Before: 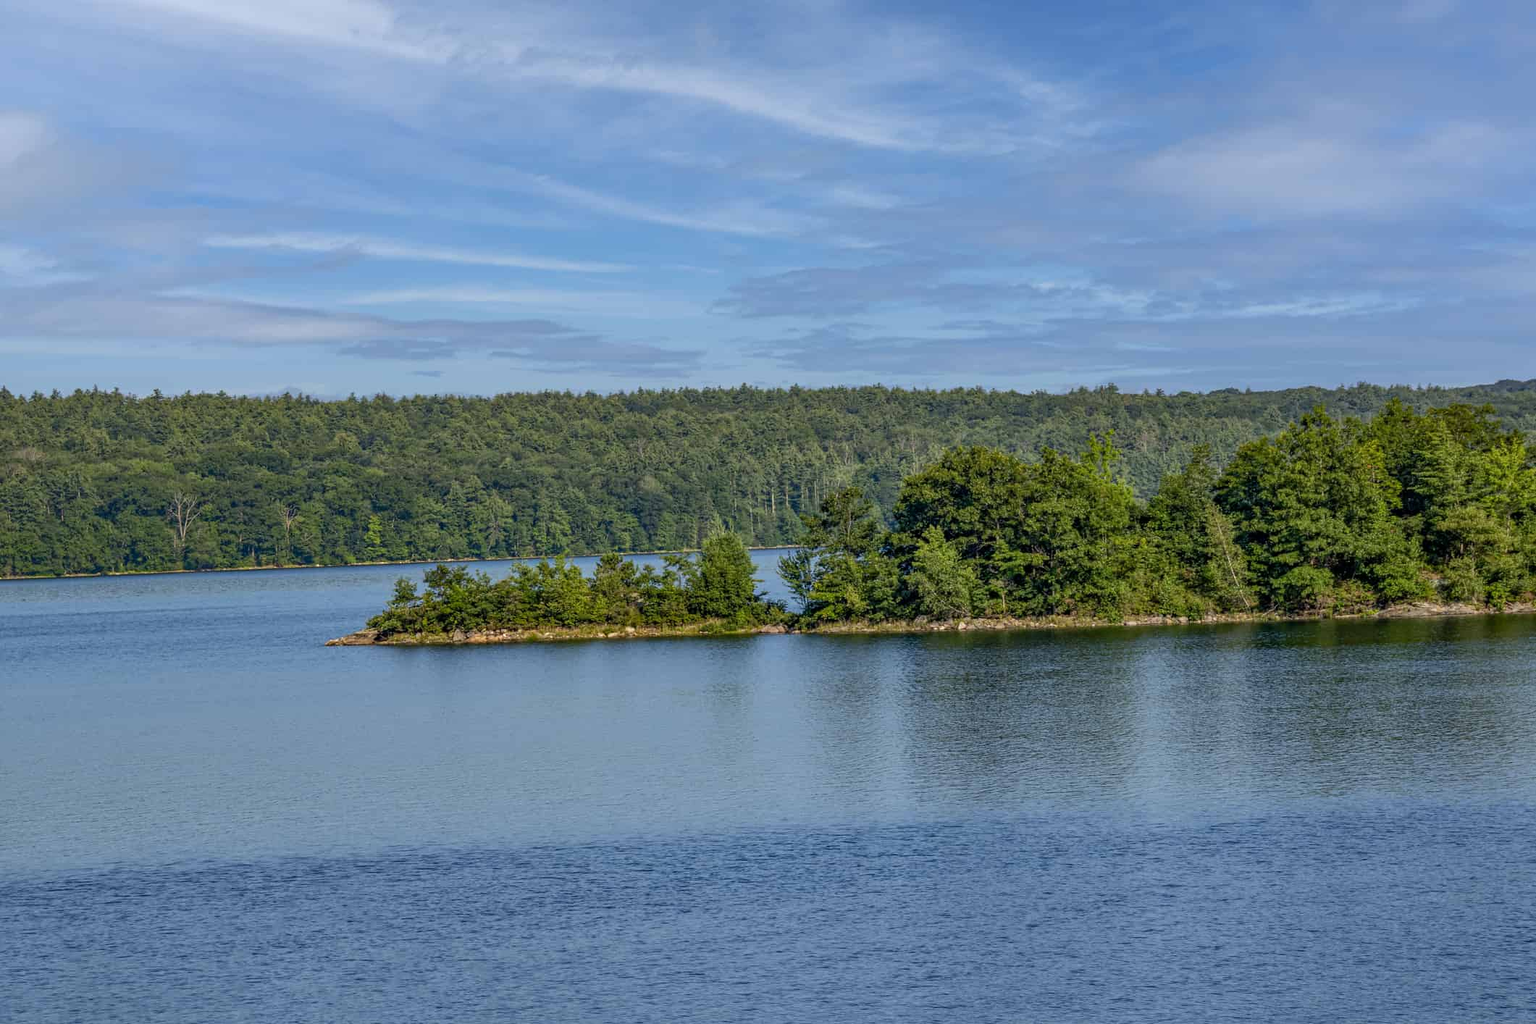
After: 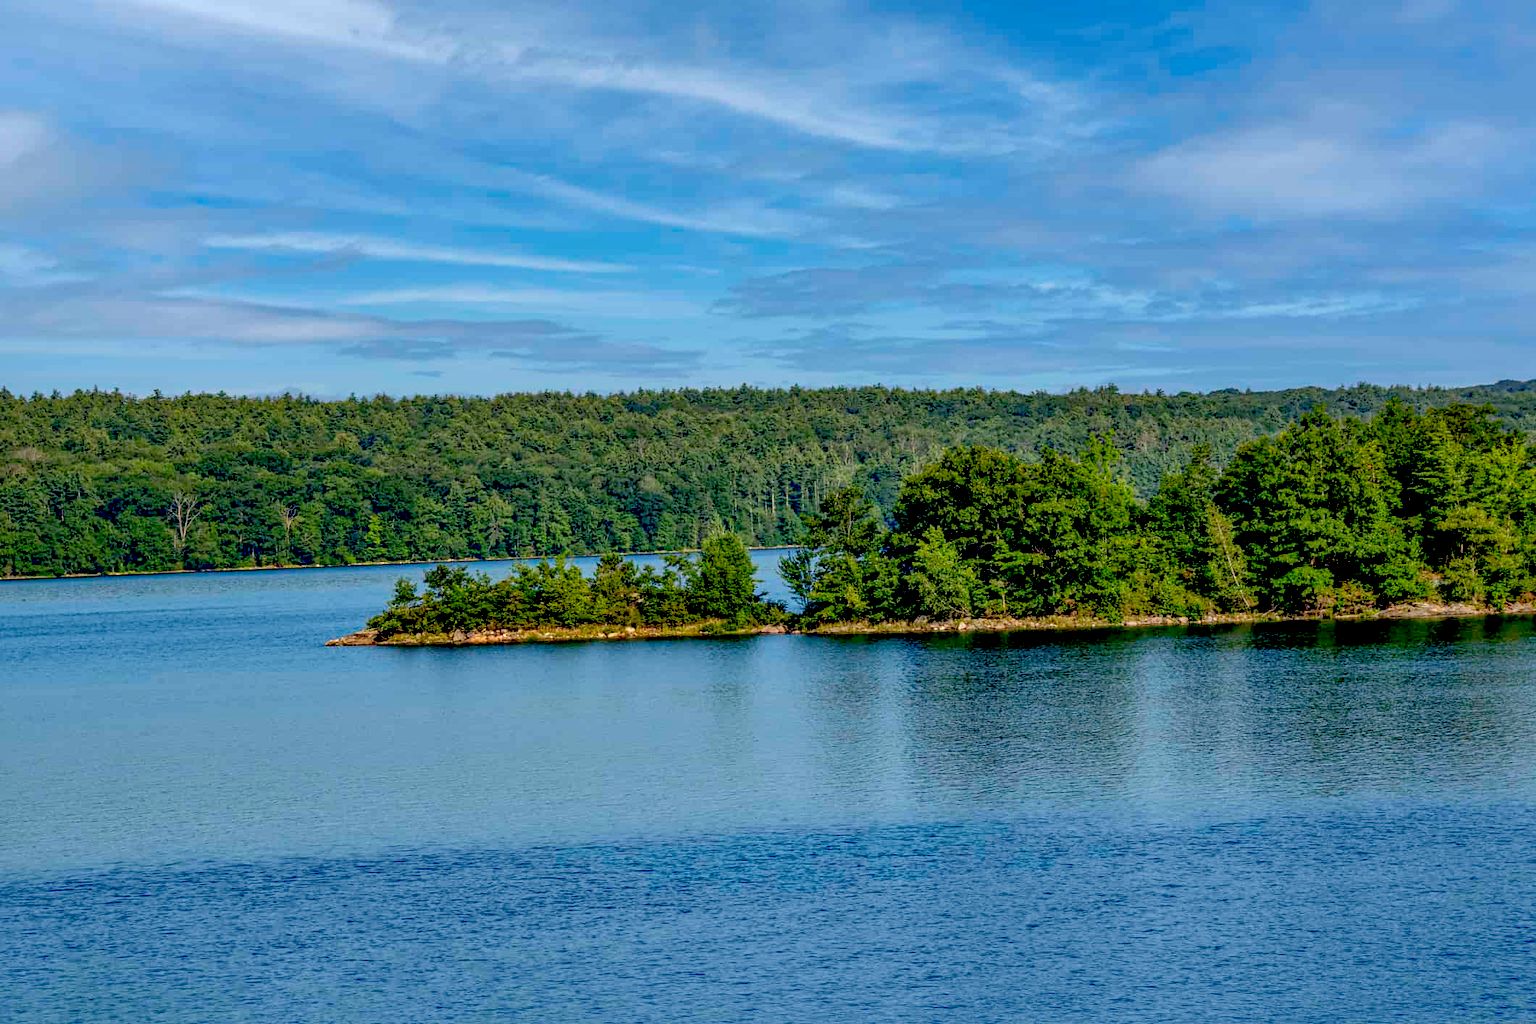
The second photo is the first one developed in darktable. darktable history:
shadows and highlights: on, module defaults
exposure: black level correction 0.032, exposure 0.303 EV, compensate highlight preservation false
